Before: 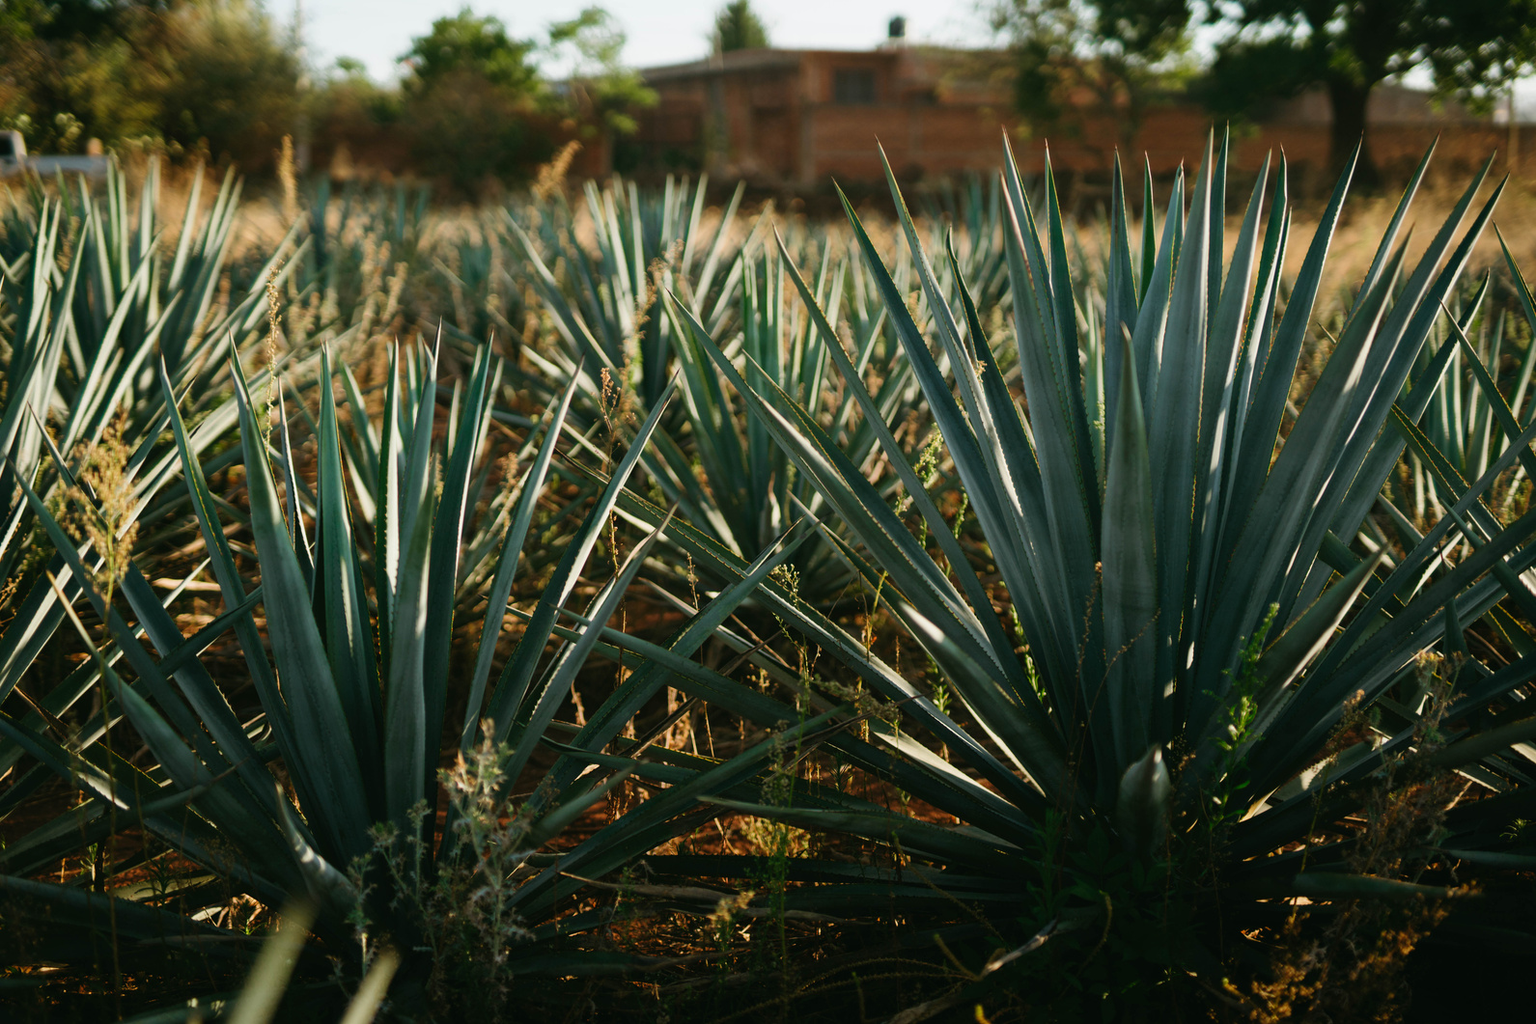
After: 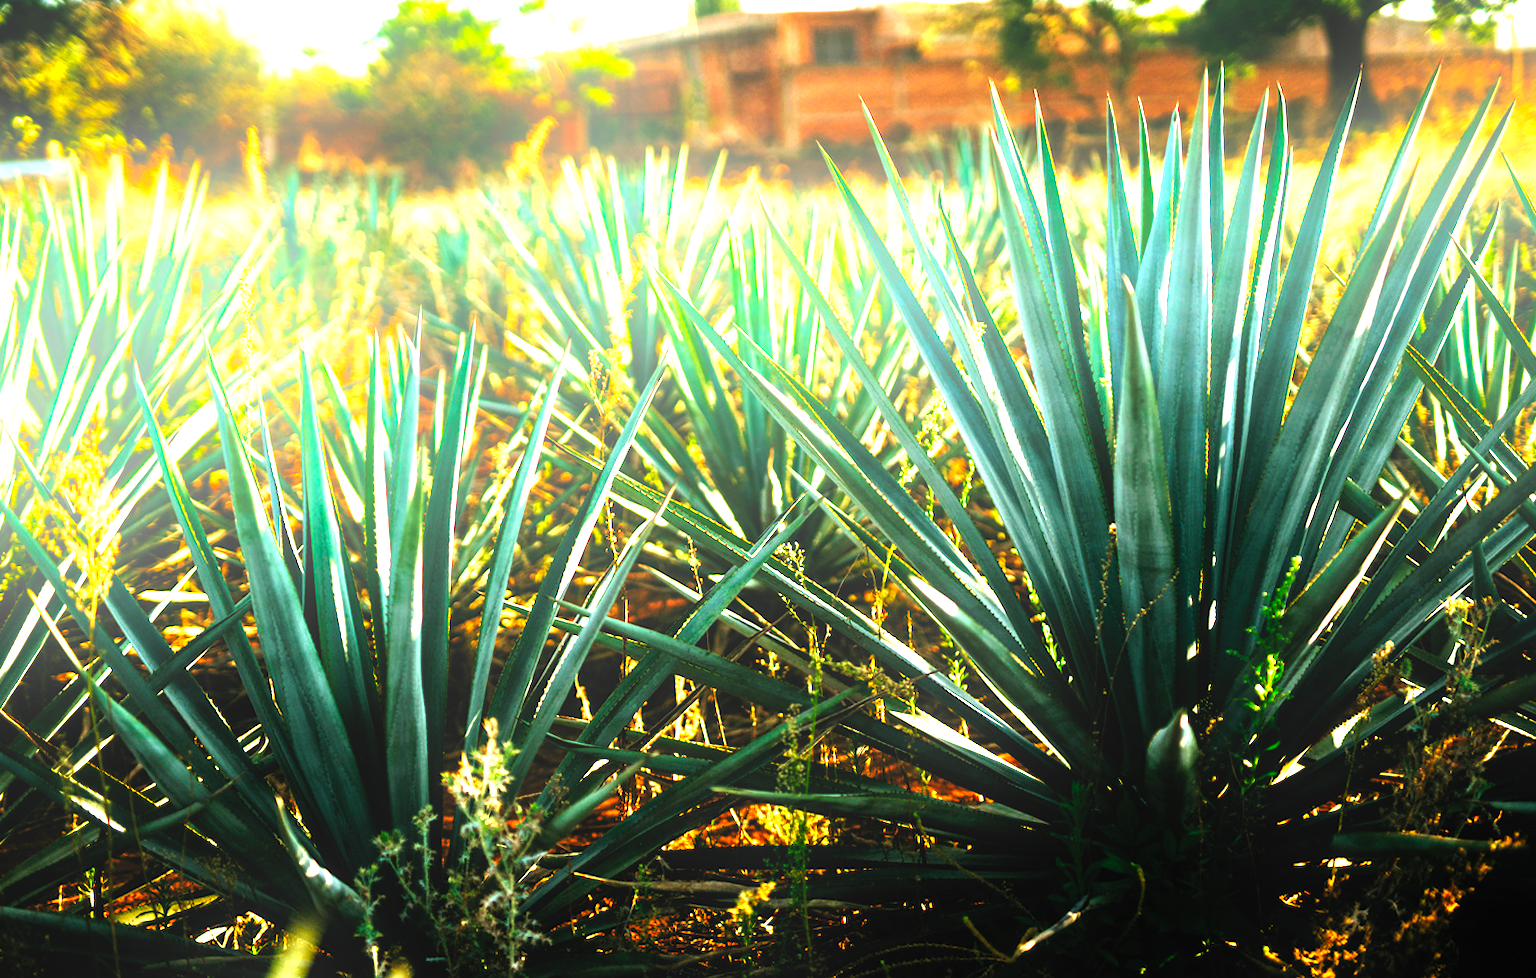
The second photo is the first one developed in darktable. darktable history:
levels: levels [0.012, 0.367, 0.697]
bloom: size 16%, threshold 98%, strength 20%
base curve: curves: ch0 [(0, 0) (0.007, 0.004) (0.027, 0.03) (0.046, 0.07) (0.207, 0.54) (0.442, 0.872) (0.673, 0.972) (1, 1)], preserve colors none
tone equalizer: on, module defaults
local contrast: detail 110%
exposure: exposure 0.2 EV, compensate highlight preservation false
rotate and perspective: rotation -3°, crop left 0.031, crop right 0.968, crop top 0.07, crop bottom 0.93
